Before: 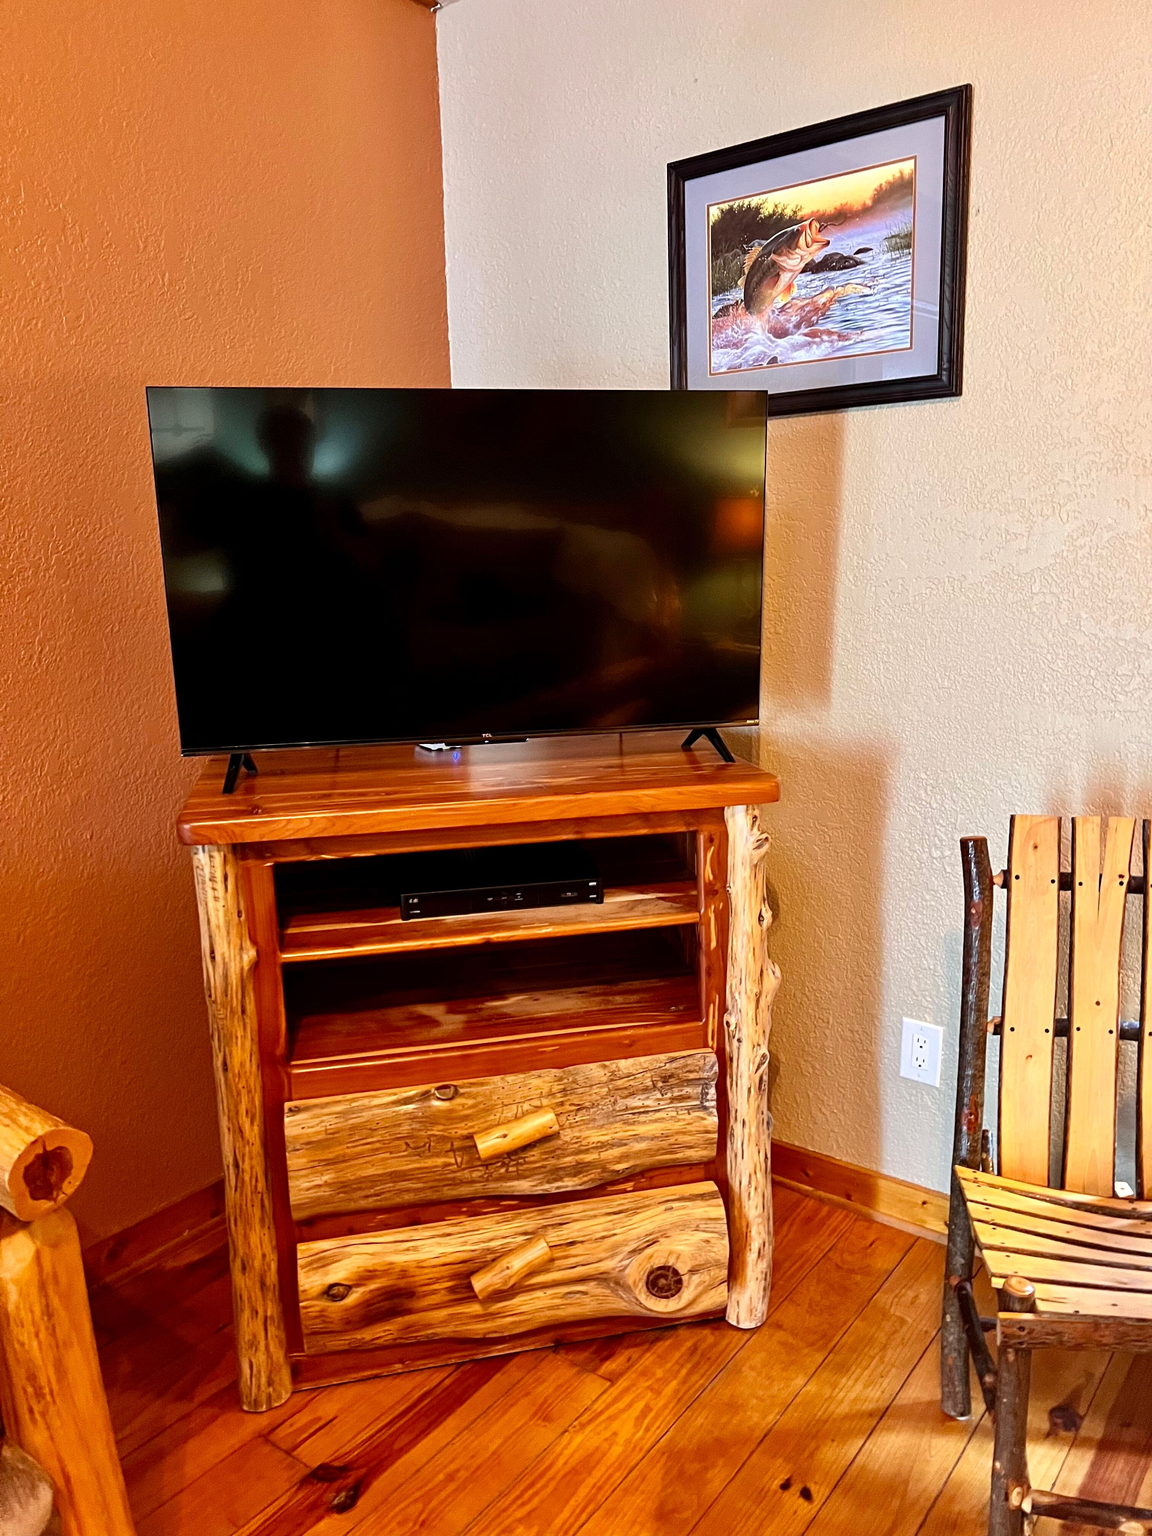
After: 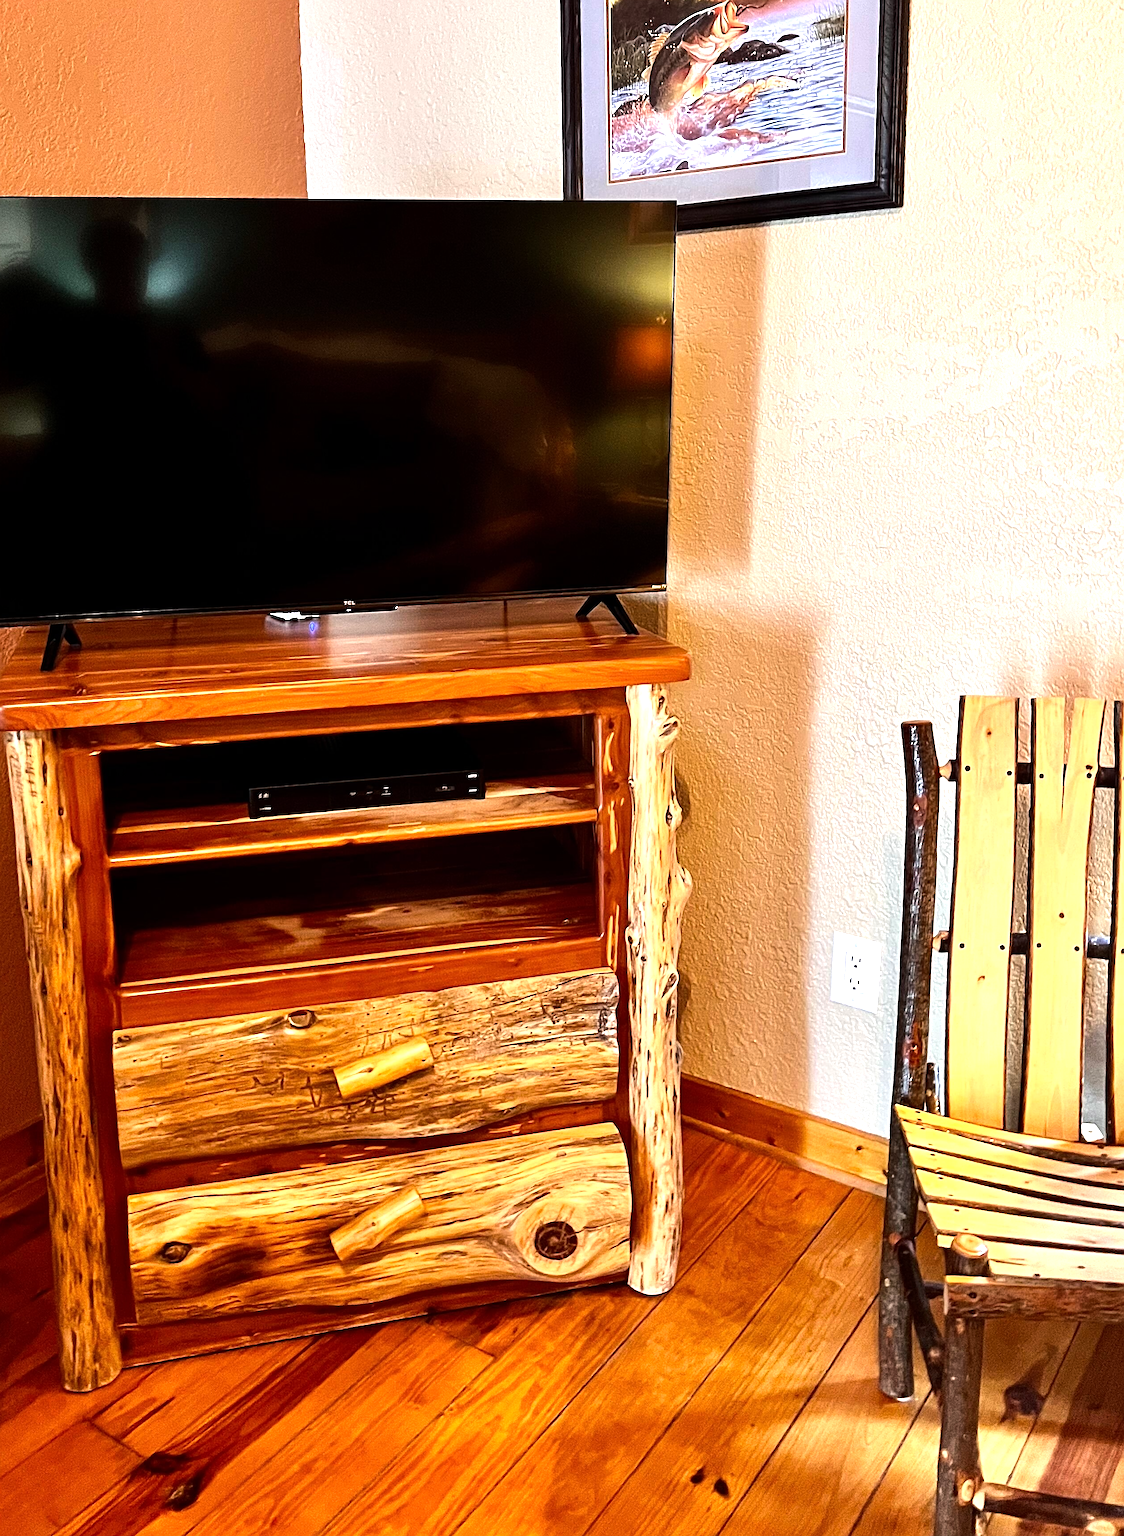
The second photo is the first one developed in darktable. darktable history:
crop: left 16.315%, top 14.246%
tone equalizer: -8 EV -0.75 EV, -7 EV -0.7 EV, -6 EV -0.6 EV, -5 EV -0.4 EV, -3 EV 0.4 EV, -2 EV 0.6 EV, -1 EV 0.7 EV, +0 EV 0.75 EV, edges refinement/feathering 500, mask exposure compensation -1.57 EV, preserve details no
sharpen: on, module defaults
